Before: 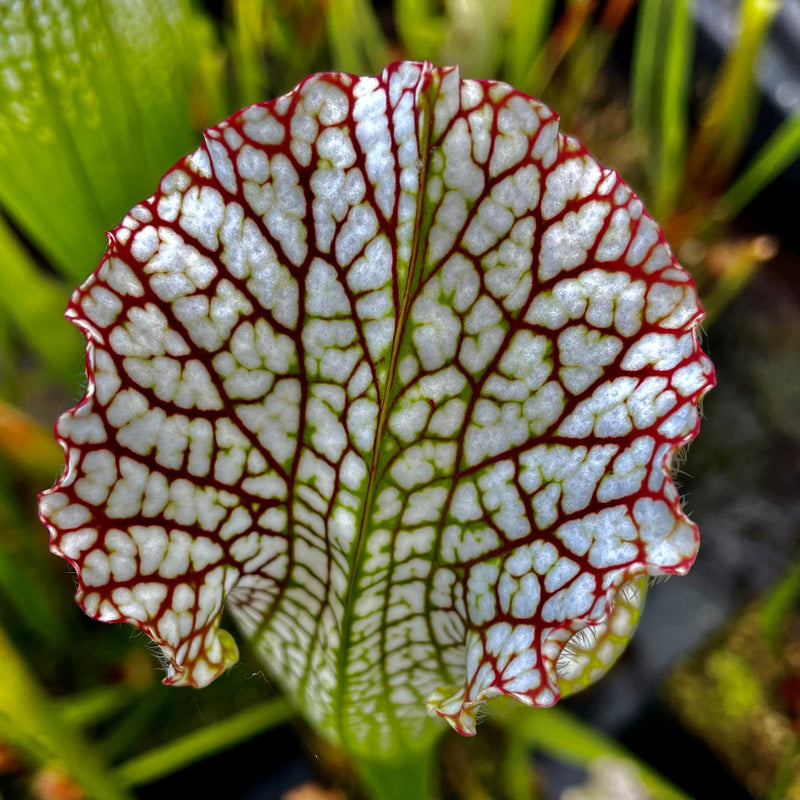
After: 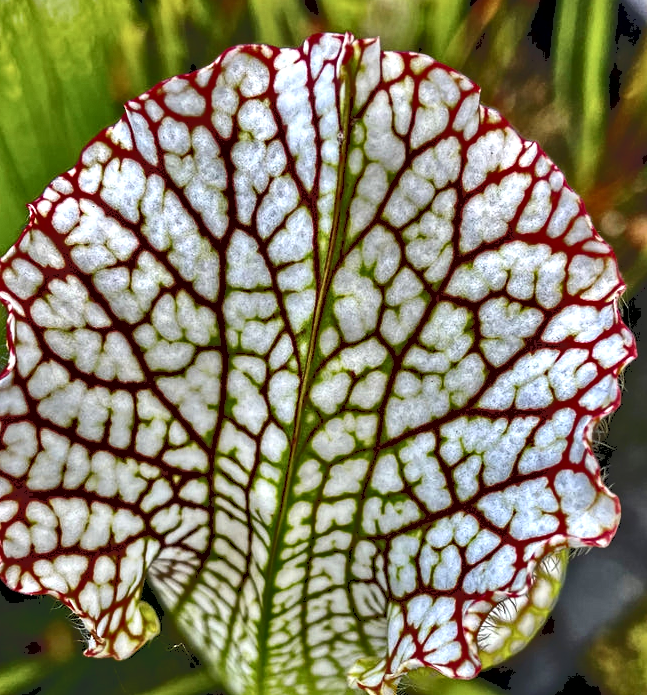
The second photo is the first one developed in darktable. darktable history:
crop: left 9.931%, top 3.54%, right 9.164%, bottom 9.523%
tone equalizer: on, module defaults
contrast equalizer: y [[0.5, 0.542, 0.583, 0.625, 0.667, 0.708], [0.5 ×6], [0.5 ×6], [0 ×6], [0 ×6]]
tone curve: curves: ch0 [(0, 0) (0.003, 0.169) (0.011, 0.173) (0.025, 0.177) (0.044, 0.184) (0.069, 0.191) (0.1, 0.199) (0.136, 0.206) (0.177, 0.221) (0.224, 0.248) (0.277, 0.284) (0.335, 0.344) (0.399, 0.413) (0.468, 0.497) (0.543, 0.594) (0.623, 0.691) (0.709, 0.779) (0.801, 0.868) (0.898, 0.931) (1, 1)], color space Lab, independent channels, preserve colors none
